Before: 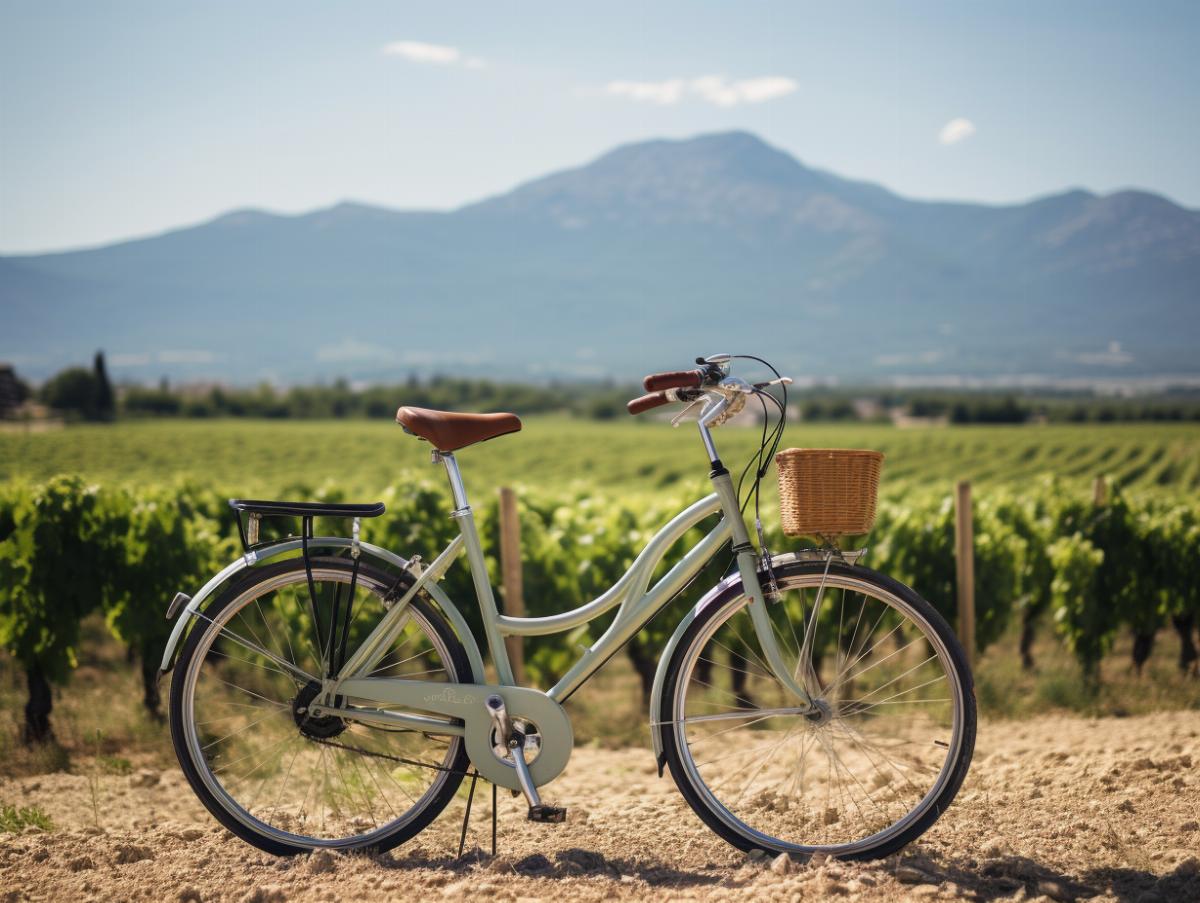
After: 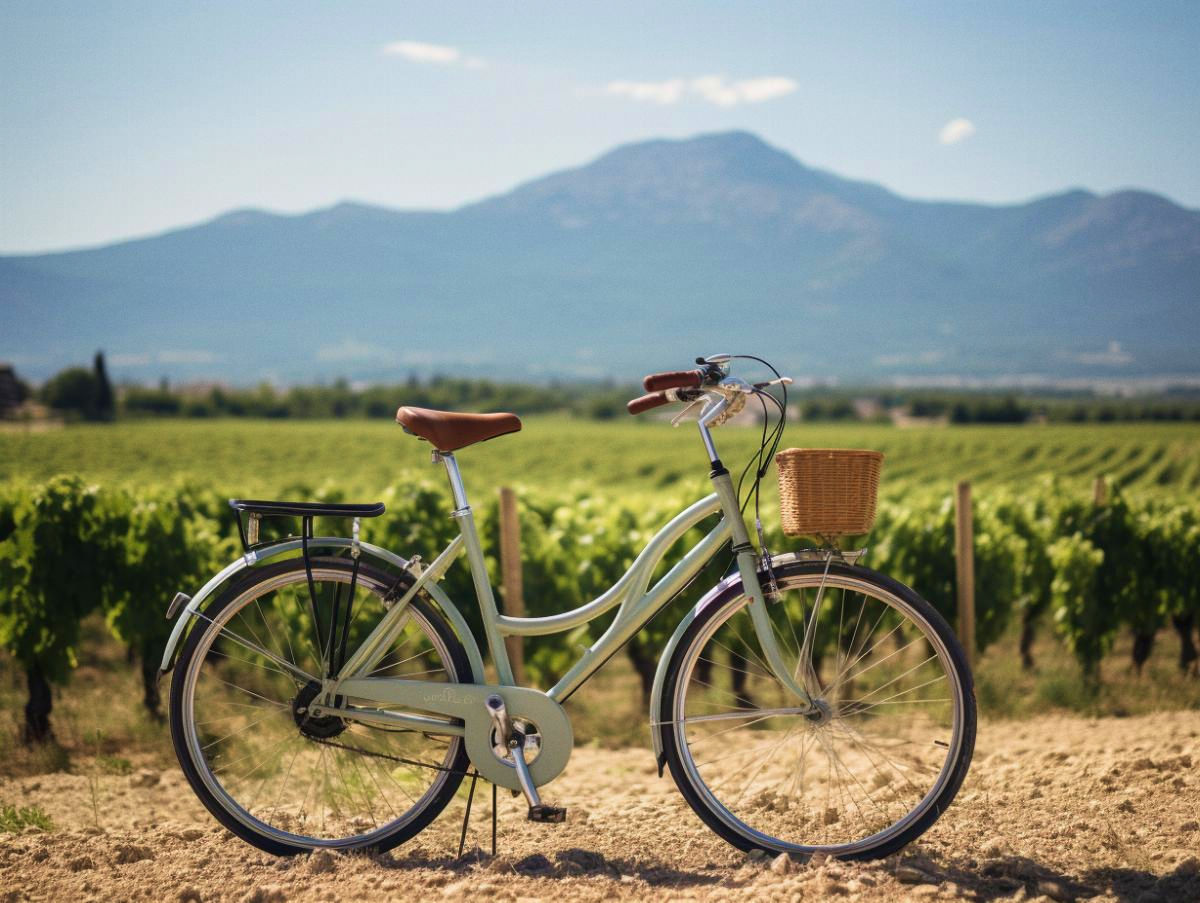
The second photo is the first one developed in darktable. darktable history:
velvia: on, module defaults
grain: coarseness 0.09 ISO, strength 10%
